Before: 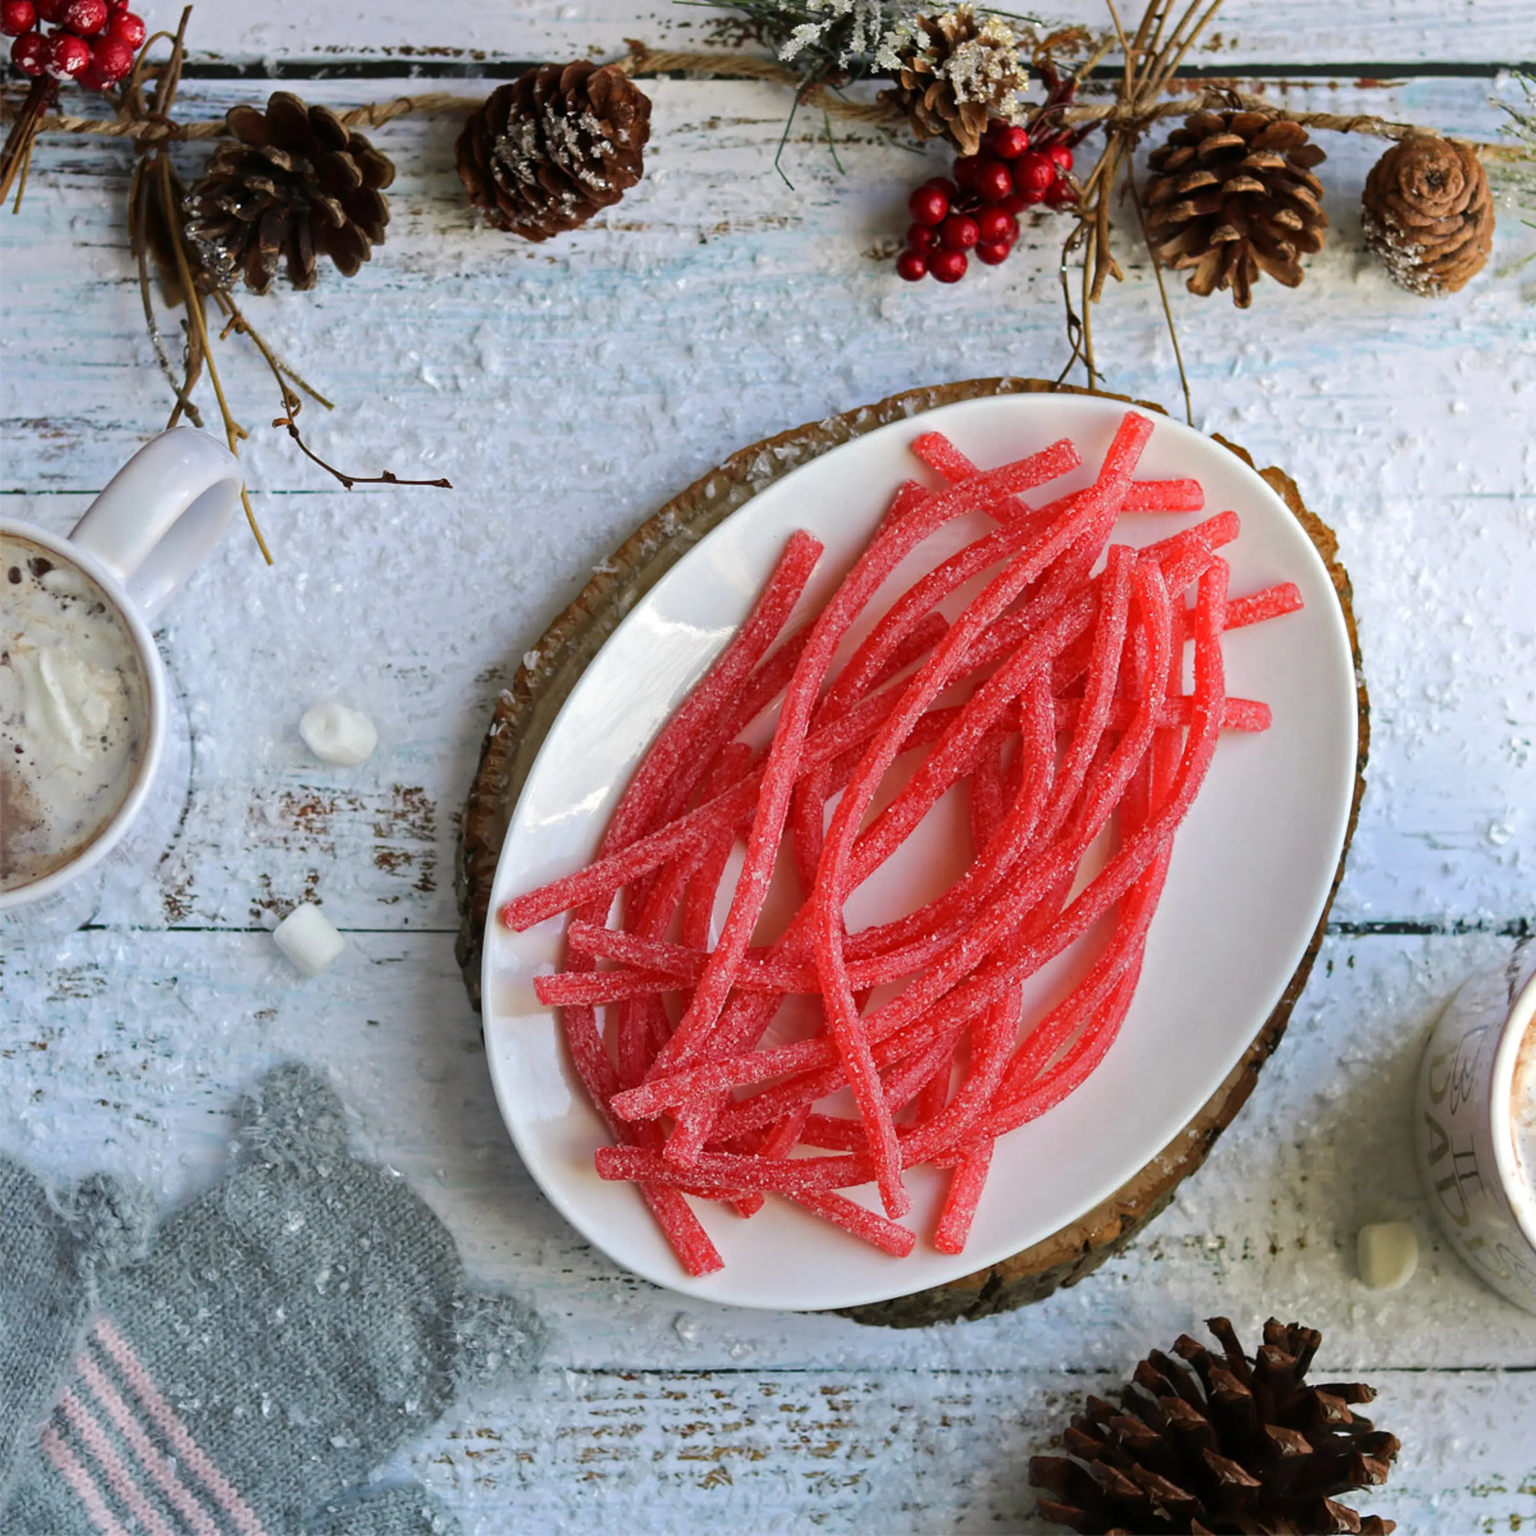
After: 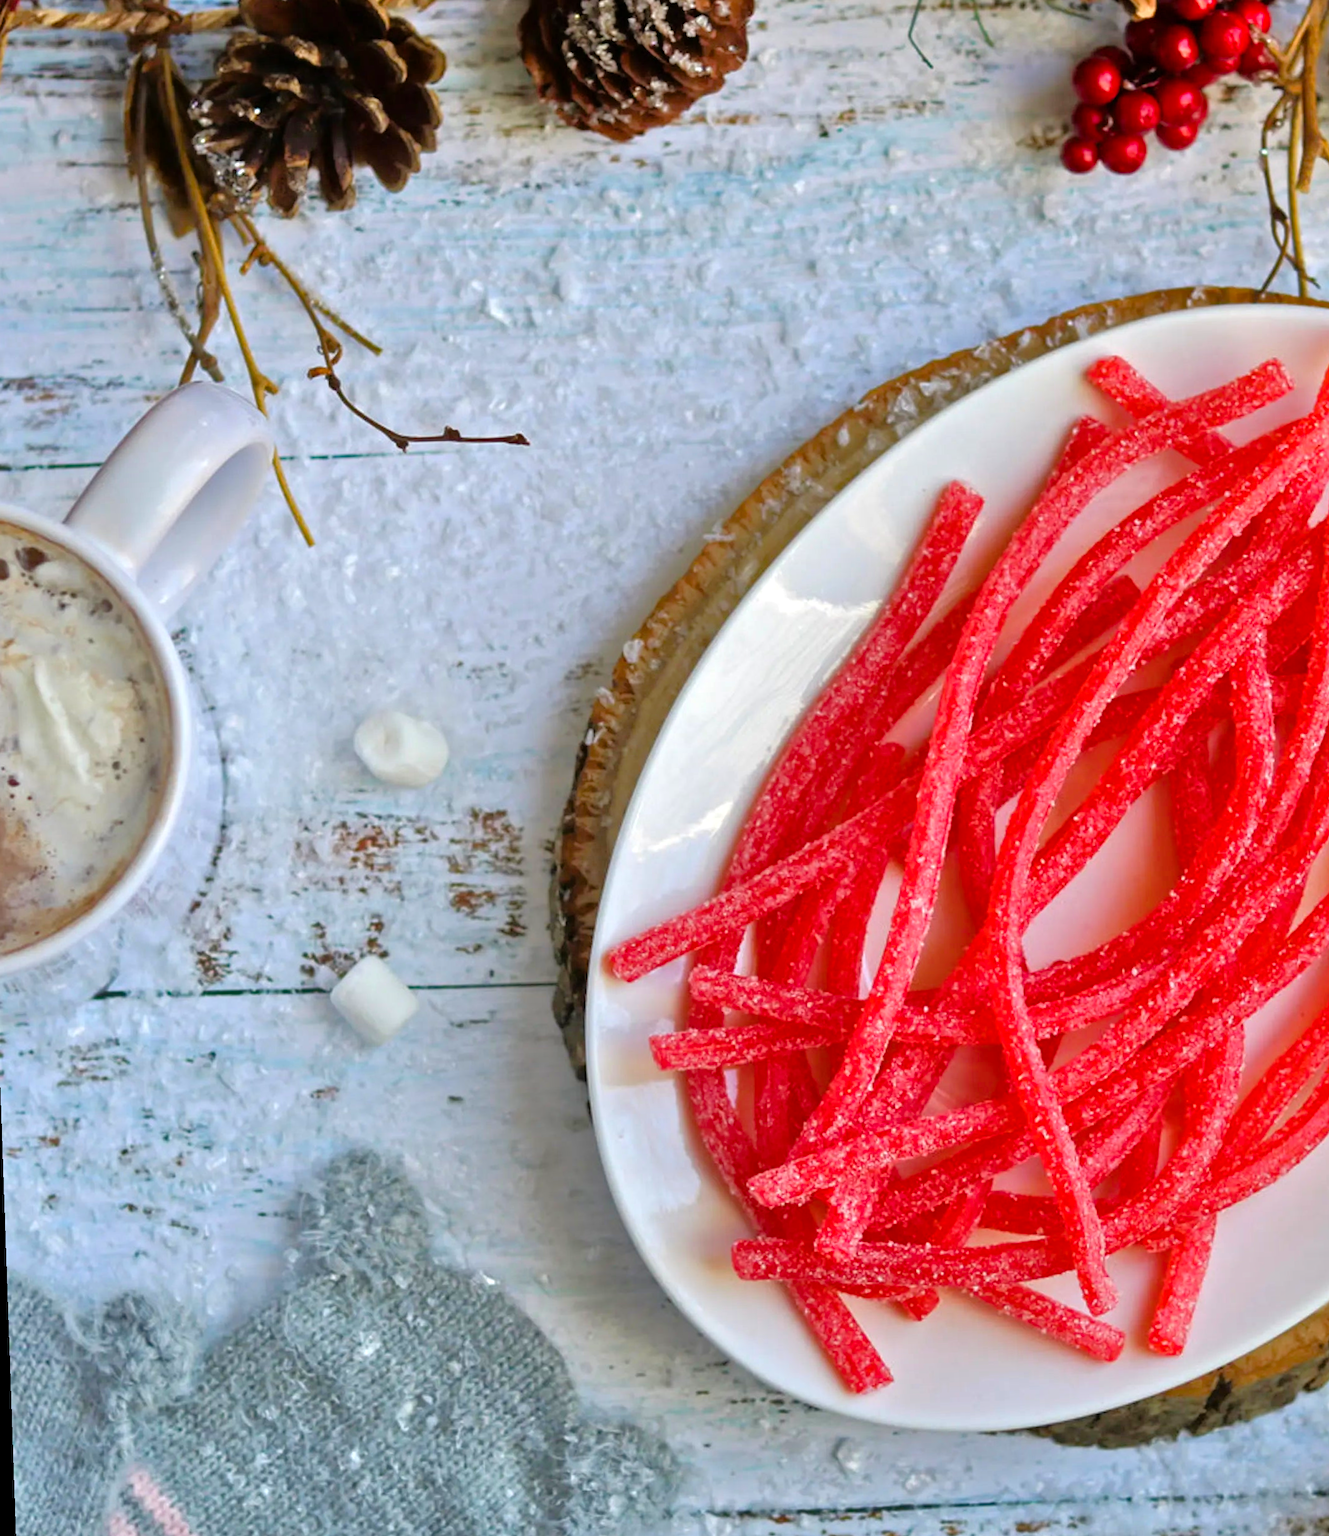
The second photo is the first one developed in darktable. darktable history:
rotate and perspective: rotation -2°, crop left 0.022, crop right 0.978, crop top 0.049, crop bottom 0.951
tone equalizer: -7 EV 0.15 EV, -6 EV 0.6 EV, -5 EV 1.15 EV, -4 EV 1.33 EV, -3 EV 1.15 EV, -2 EV 0.6 EV, -1 EV 0.15 EV, mask exposure compensation -0.5 EV
color balance rgb: perceptual saturation grading › global saturation 20%, global vibrance 20%
crop: top 5.803%, right 27.864%, bottom 5.804%
